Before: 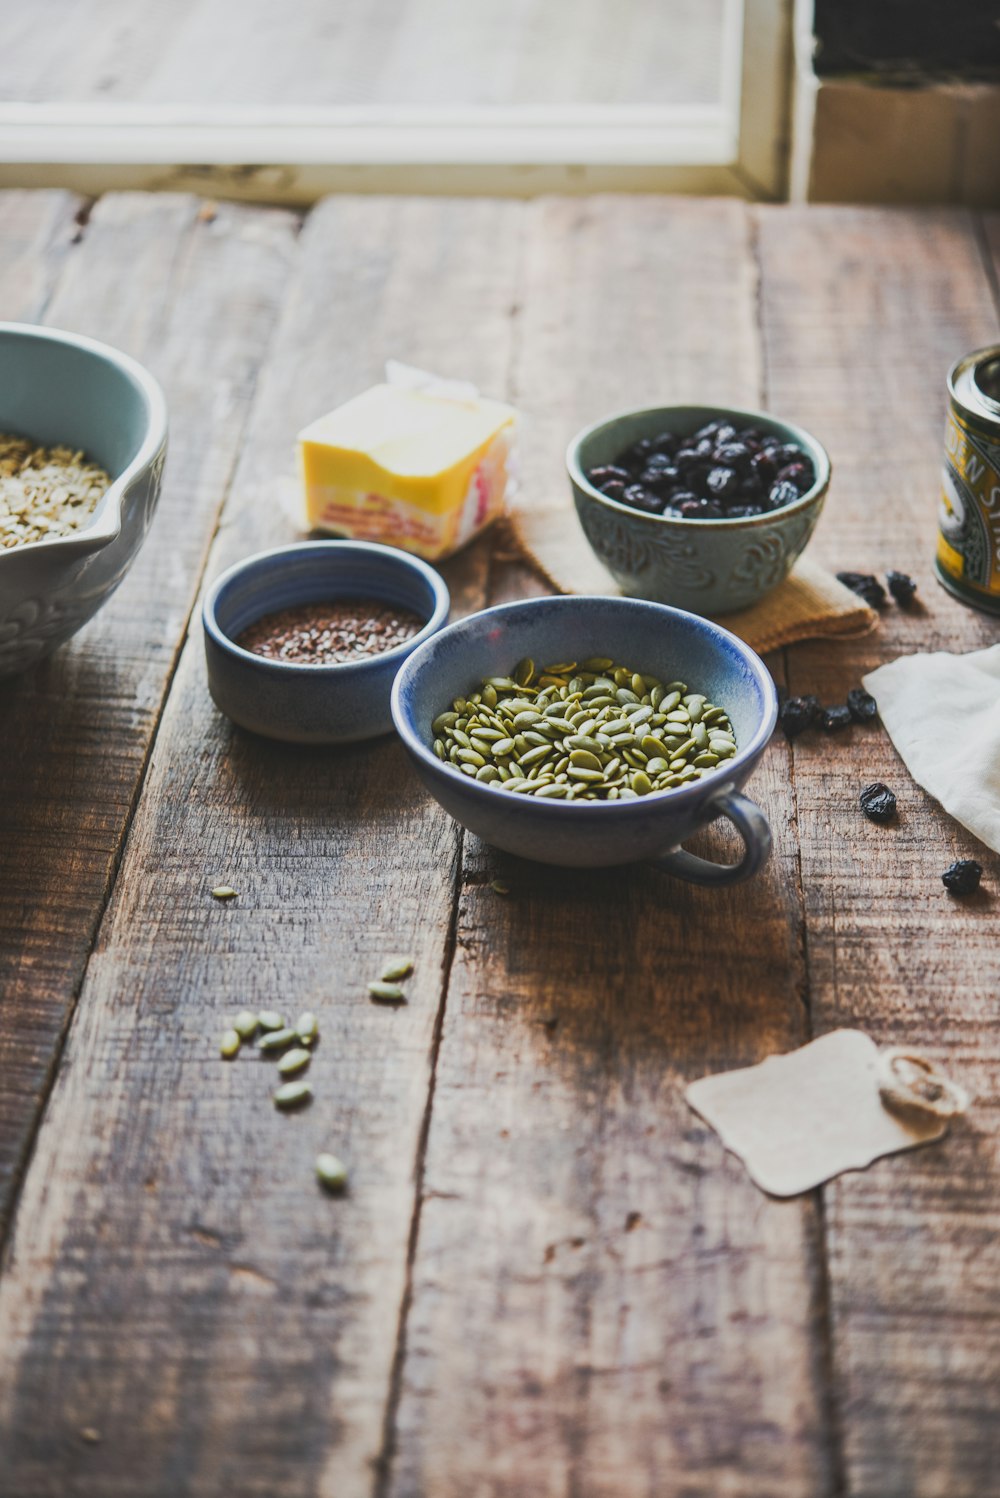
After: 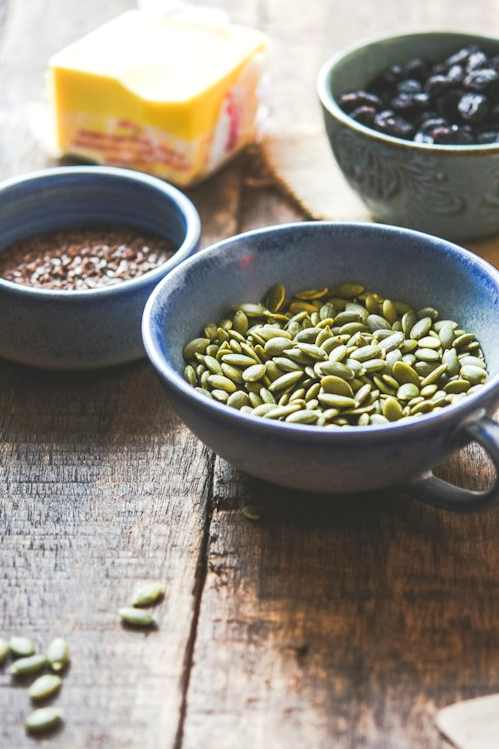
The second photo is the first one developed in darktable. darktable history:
exposure: black level correction 0, exposure 0.5 EV, compensate exposure bias true, compensate highlight preservation false
crop: left 25%, top 25%, right 25%, bottom 25%
